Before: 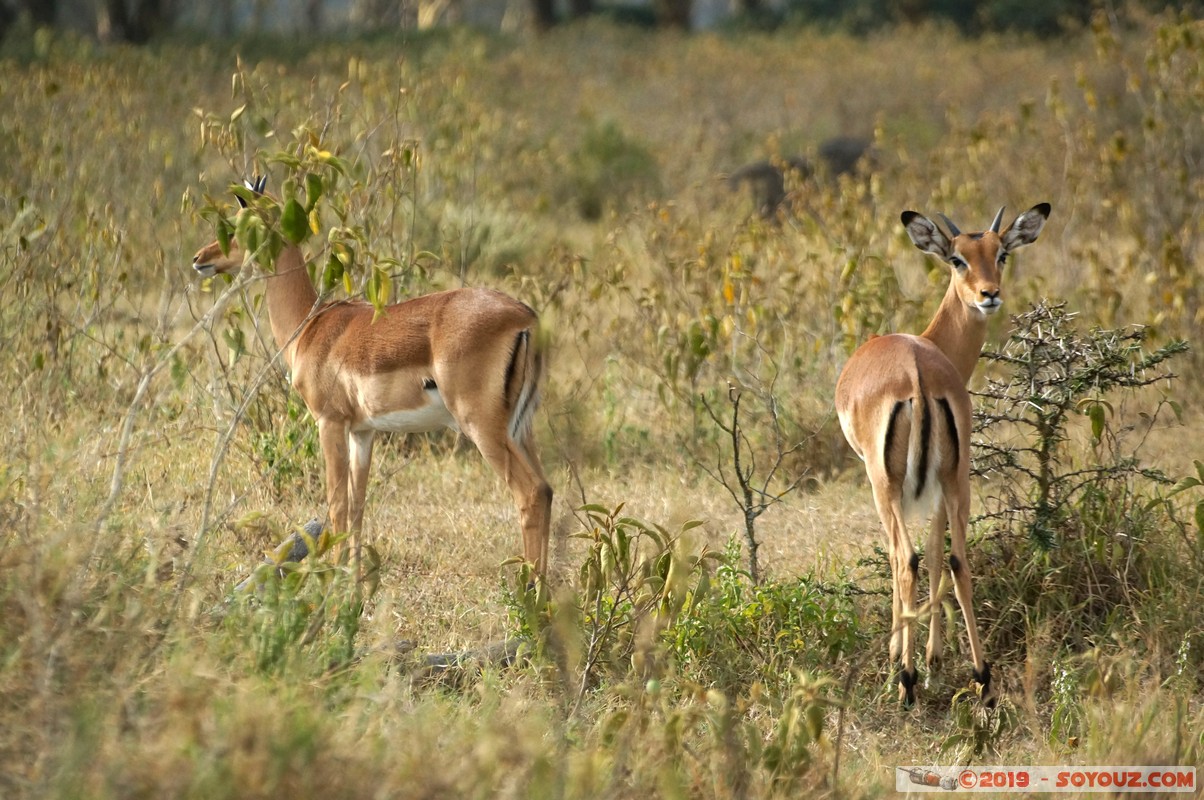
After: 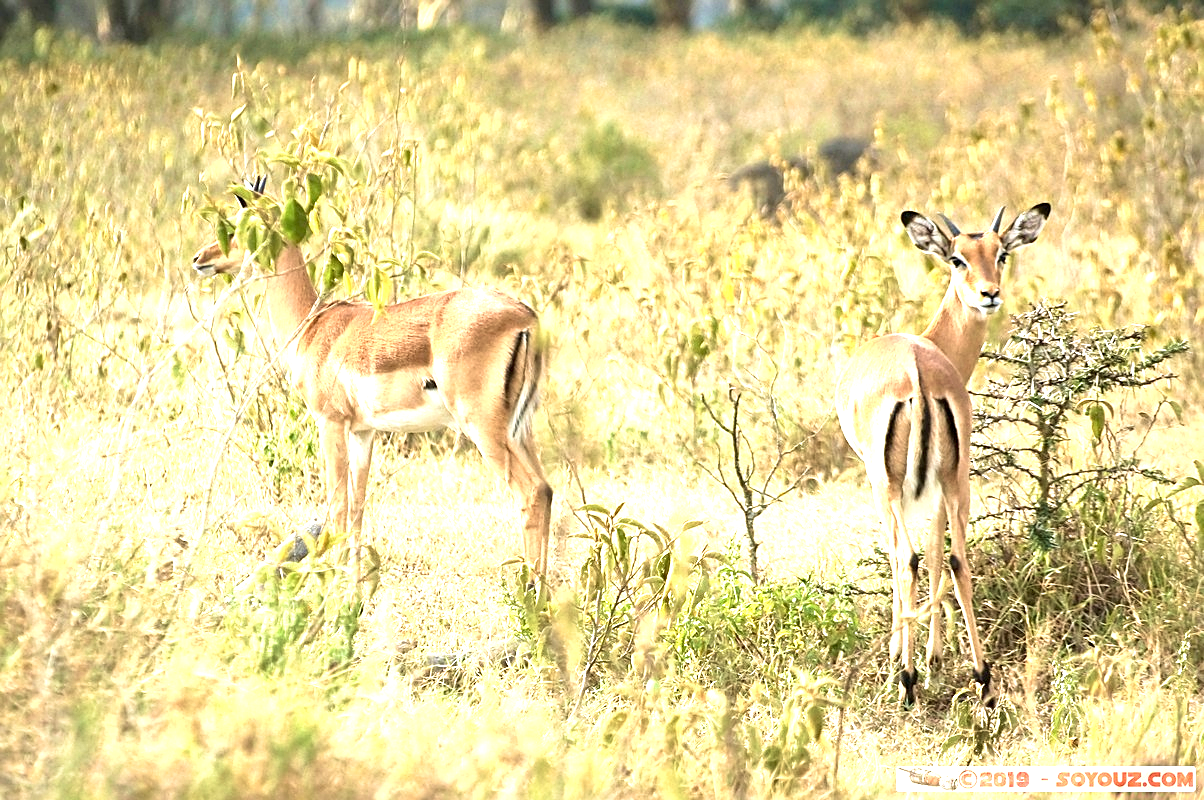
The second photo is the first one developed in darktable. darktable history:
color zones: curves: ch0 [(0, 0.558) (0.143, 0.559) (0.286, 0.529) (0.429, 0.505) (0.571, 0.5) (0.714, 0.5) (0.857, 0.5) (1, 0.558)]; ch1 [(0, 0.469) (0.01, 0.469) (0.12, 0.446) (0.248, 0.469) (0.5, 0.5) (0.748, 0.5) (0.99, 0.469) (1, 0.469)]
sharpen: on, module defaults
exposure: black level correction 0.001, exposure 1.65 EV, compensate highlight preservation false
velvia: on, module defaults
